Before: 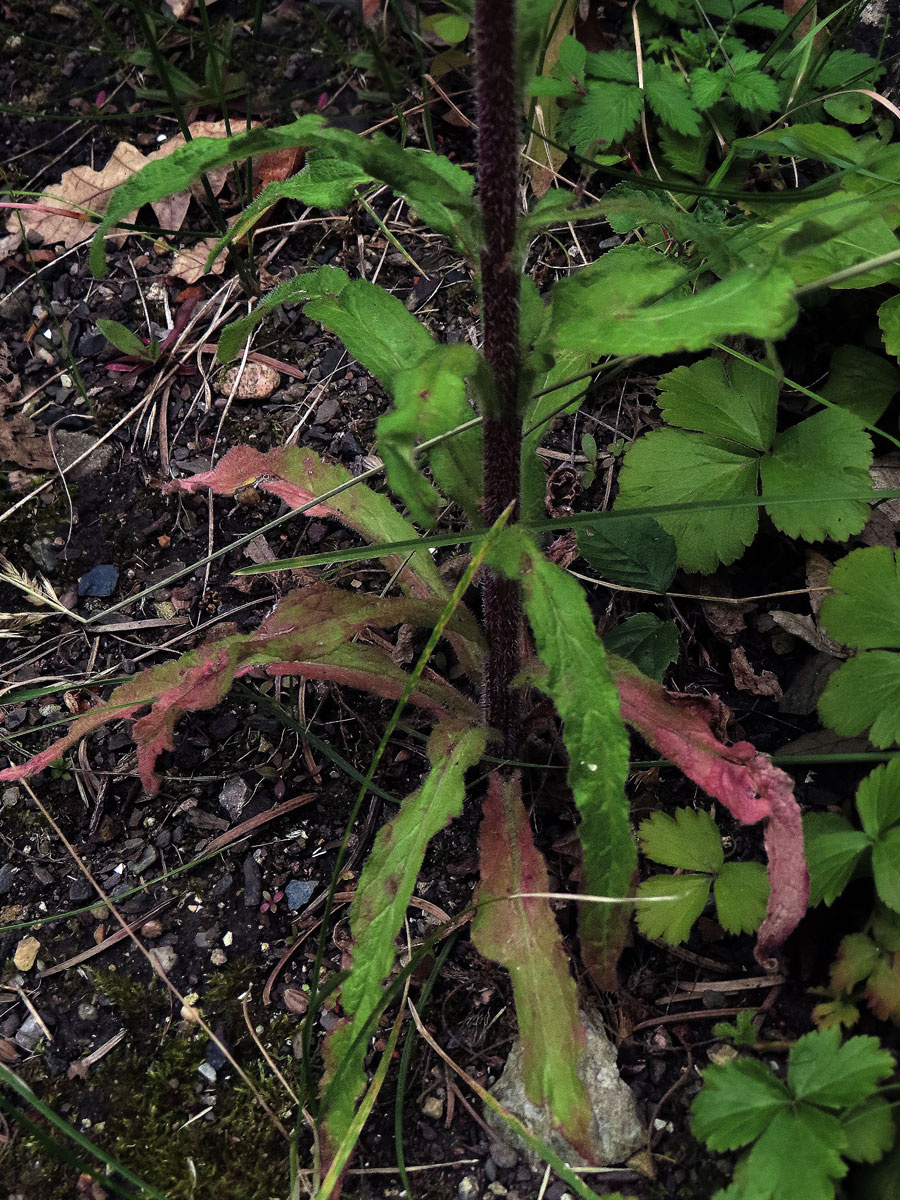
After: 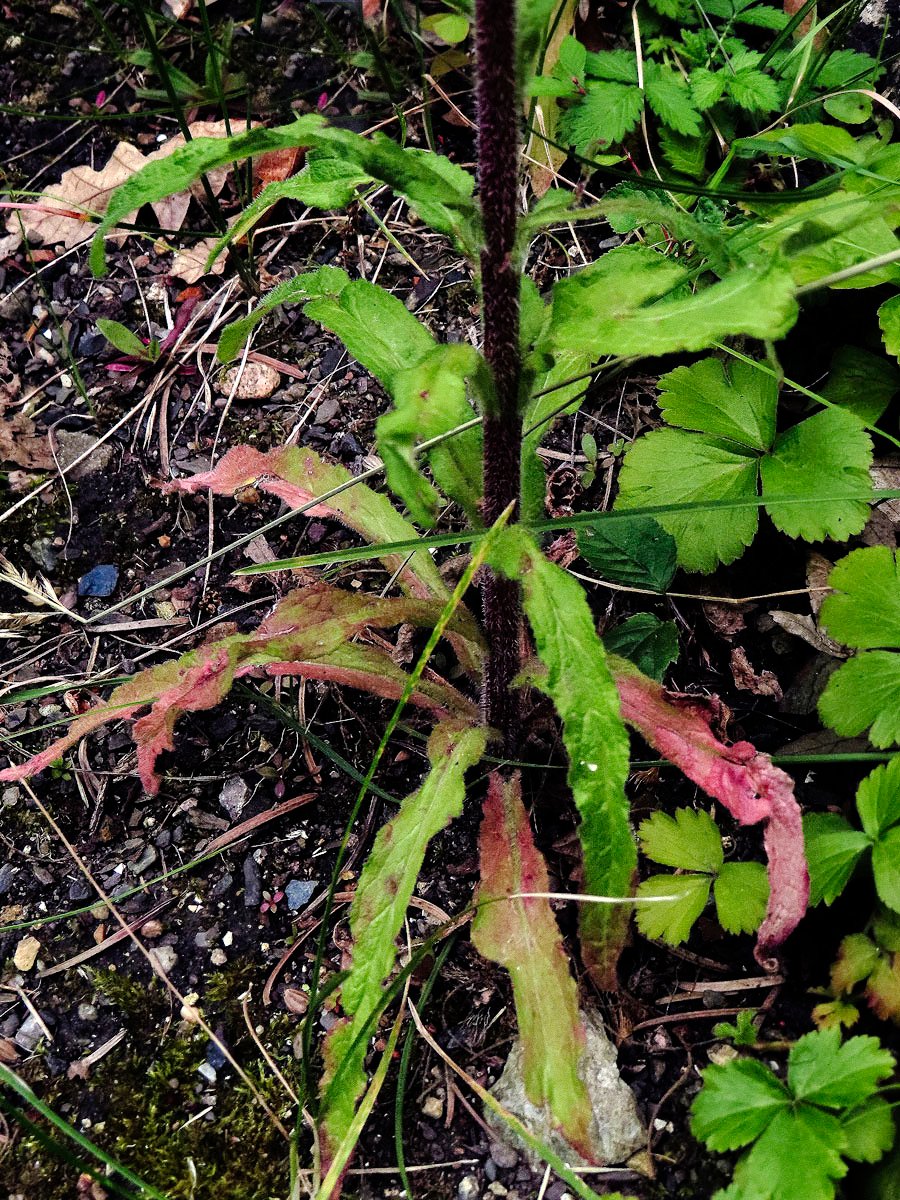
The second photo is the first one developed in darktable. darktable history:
tone curve: curves: ch0 [(0, 0) (0.003, 0) (0.011, 0.001) (0.025, 0.003) (0.044, 0.005) (0.069, 0.012) (0.1, 0.023) (0.136, 0.039) (0.177, 0.088) (0.224, 0.15) (0.277, 0.24) (0.335, 0.337) (0.399, 0.437) (0.468, 0.535) (0.543, 0.629) (0.623, 0.71) (0.709, 0.782) (0.801, 0.856) (0.898, 0.94) (1, 1)], preserve colors none
tone equalizer: -8 EV 0.977 EV, -7 EV 1.04 EV, -6 EV 1.04 EV, -5 EV 1.01 EV, -4 EV 1.01 EV, -3 EV 0.732 EV, -2 EV 0.508 EV, -1 EV 0.275 EV
exposure: compensate highlight preservation false
